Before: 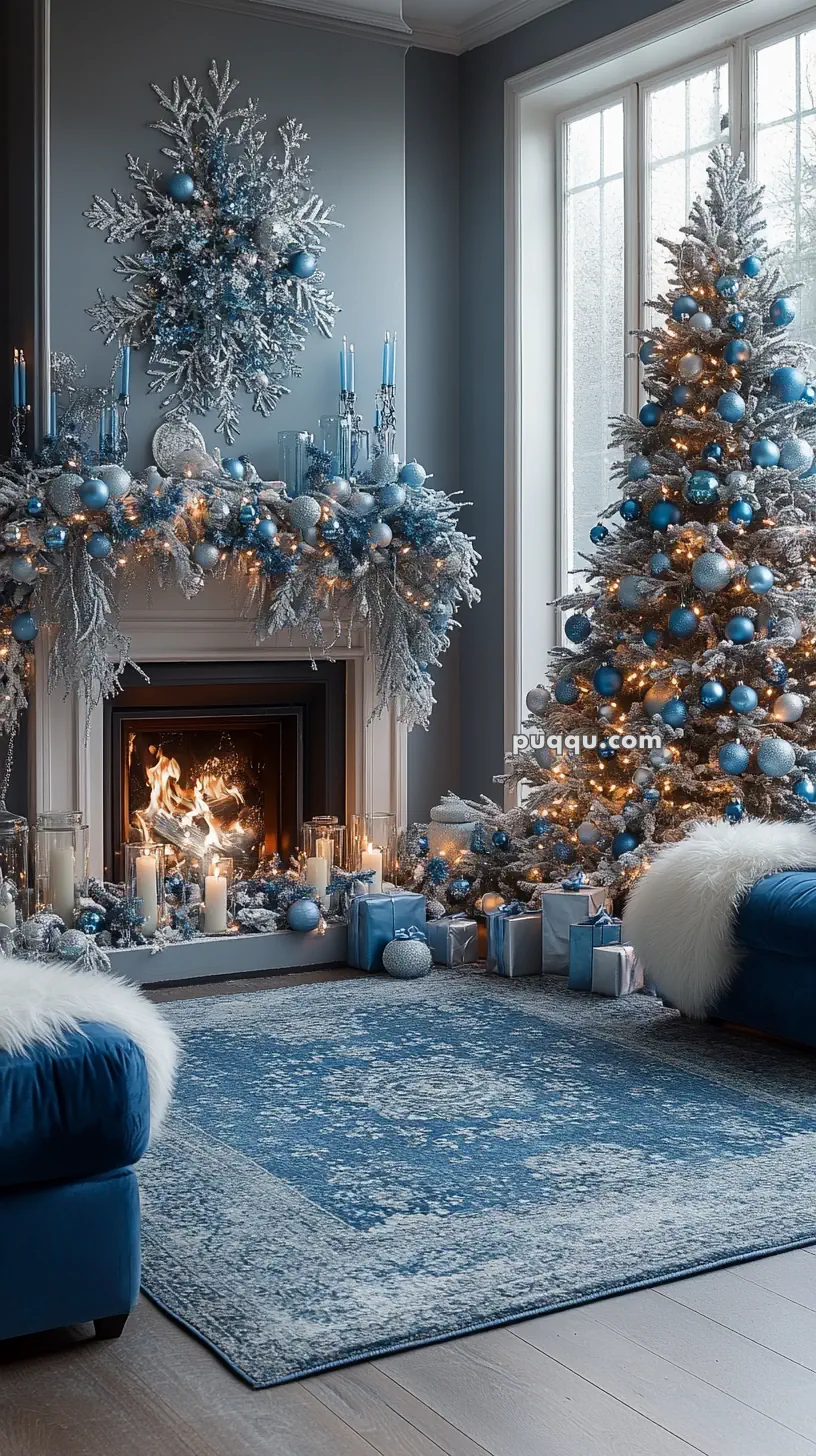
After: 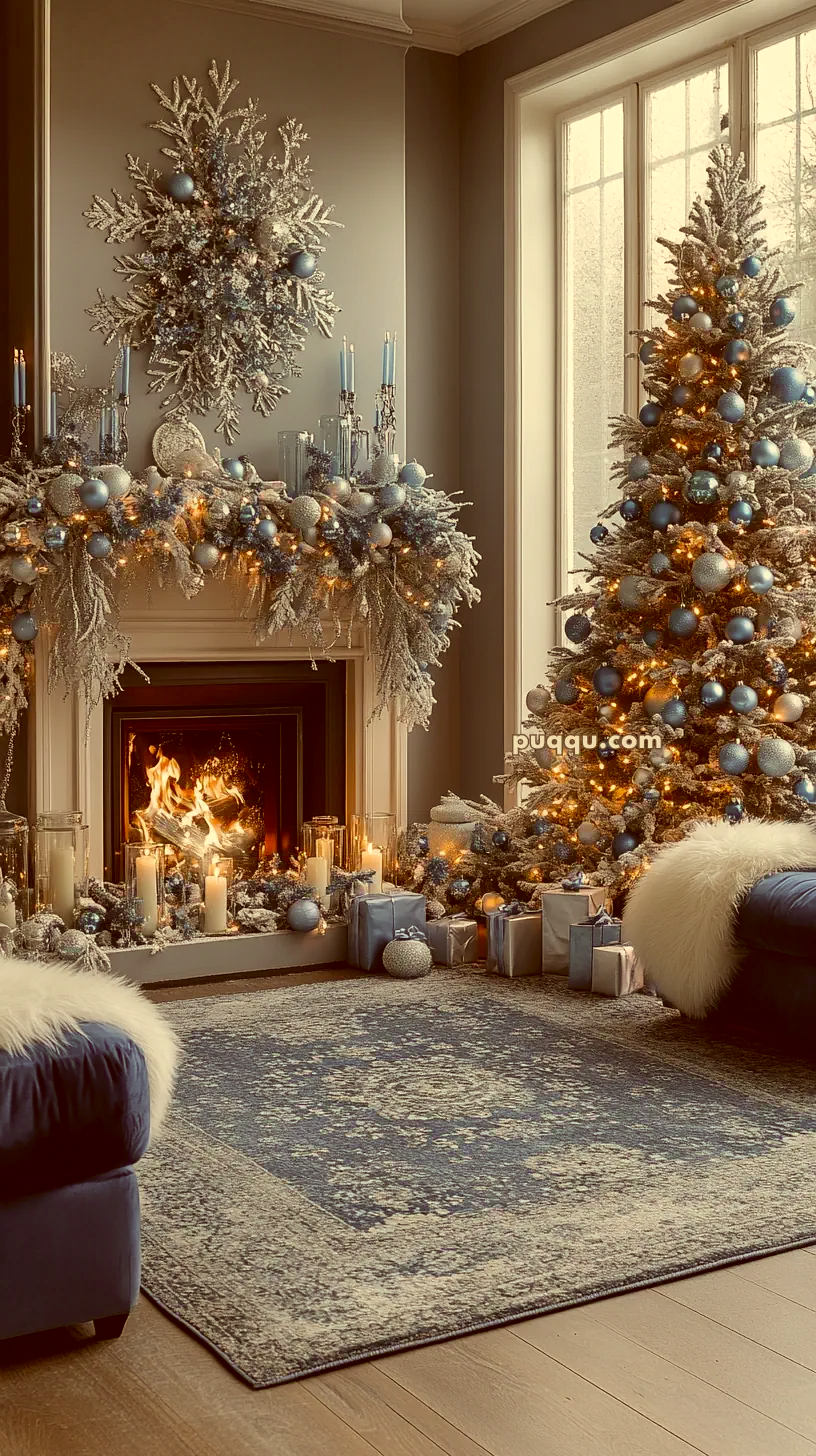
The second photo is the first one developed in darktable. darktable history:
shadows and highlights: shadows 52.52, soften with gaussian
color correction: highlights a* 1.02, highlights b* 24.72, shadows a* 16.08, shadows b* 24.48
